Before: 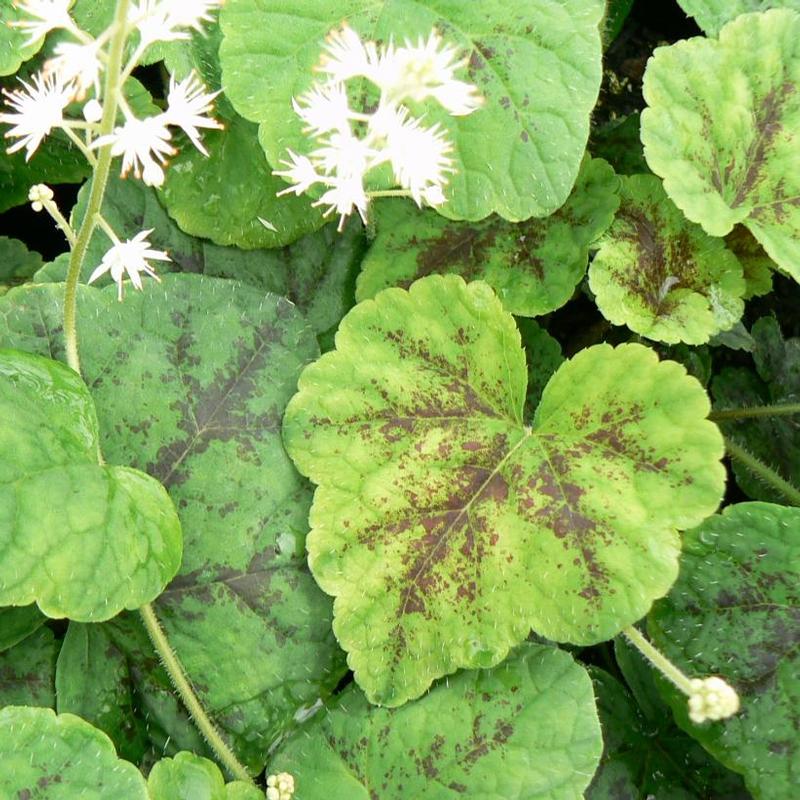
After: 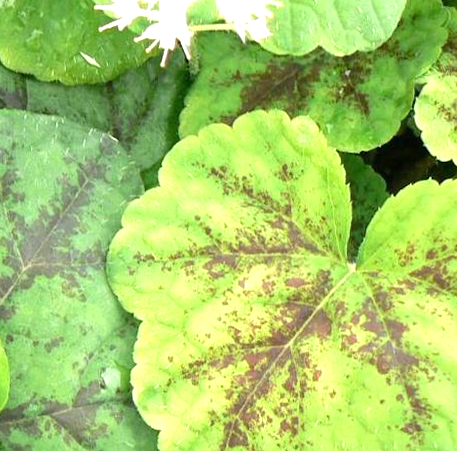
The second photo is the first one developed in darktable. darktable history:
rotate and perspective: lens shift (vertical) 0.048, lens shift (horizontal) -0.024, automatic cropping off
exposure: black level correction 0, exposure 0.7 EV, compensate exposure bias true, compensate highlight preservation false
crop and rotate: left 22.13%, top 22.054%, right 22.026%, bottom 22.102%
